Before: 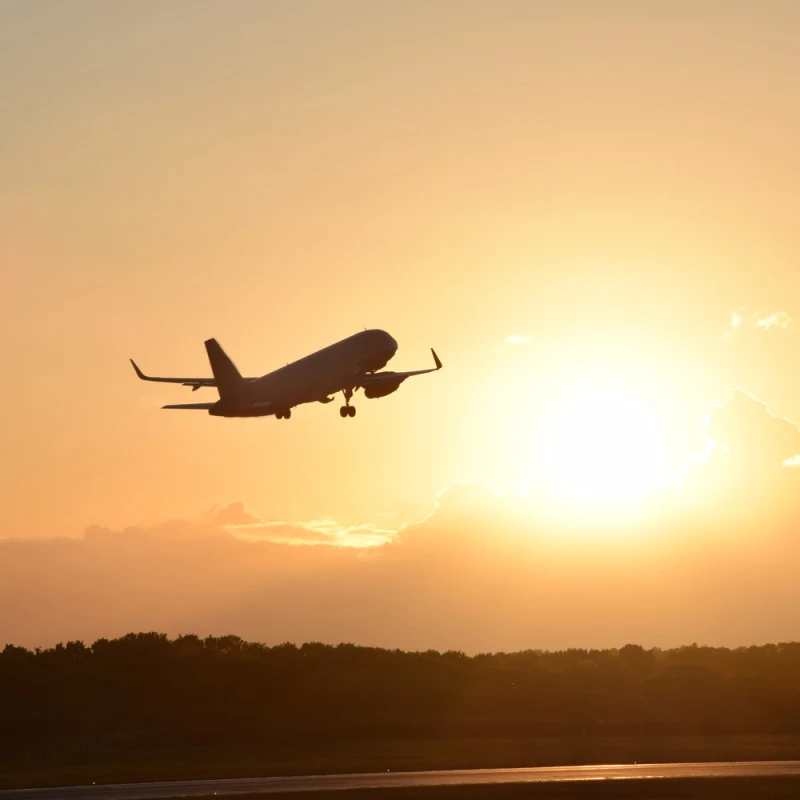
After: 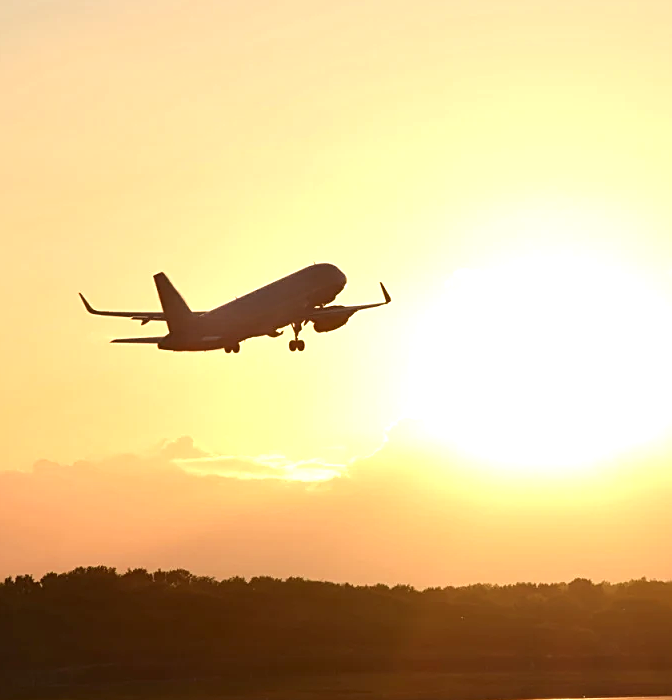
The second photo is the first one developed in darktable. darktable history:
exposure: black level correction 0, exposure 0.699 EV, compensate highlight preservation false
sharpen: on, module defaults
crop: left 6.375%, top 8.29%, right 9.545%, bottom 4.09%
